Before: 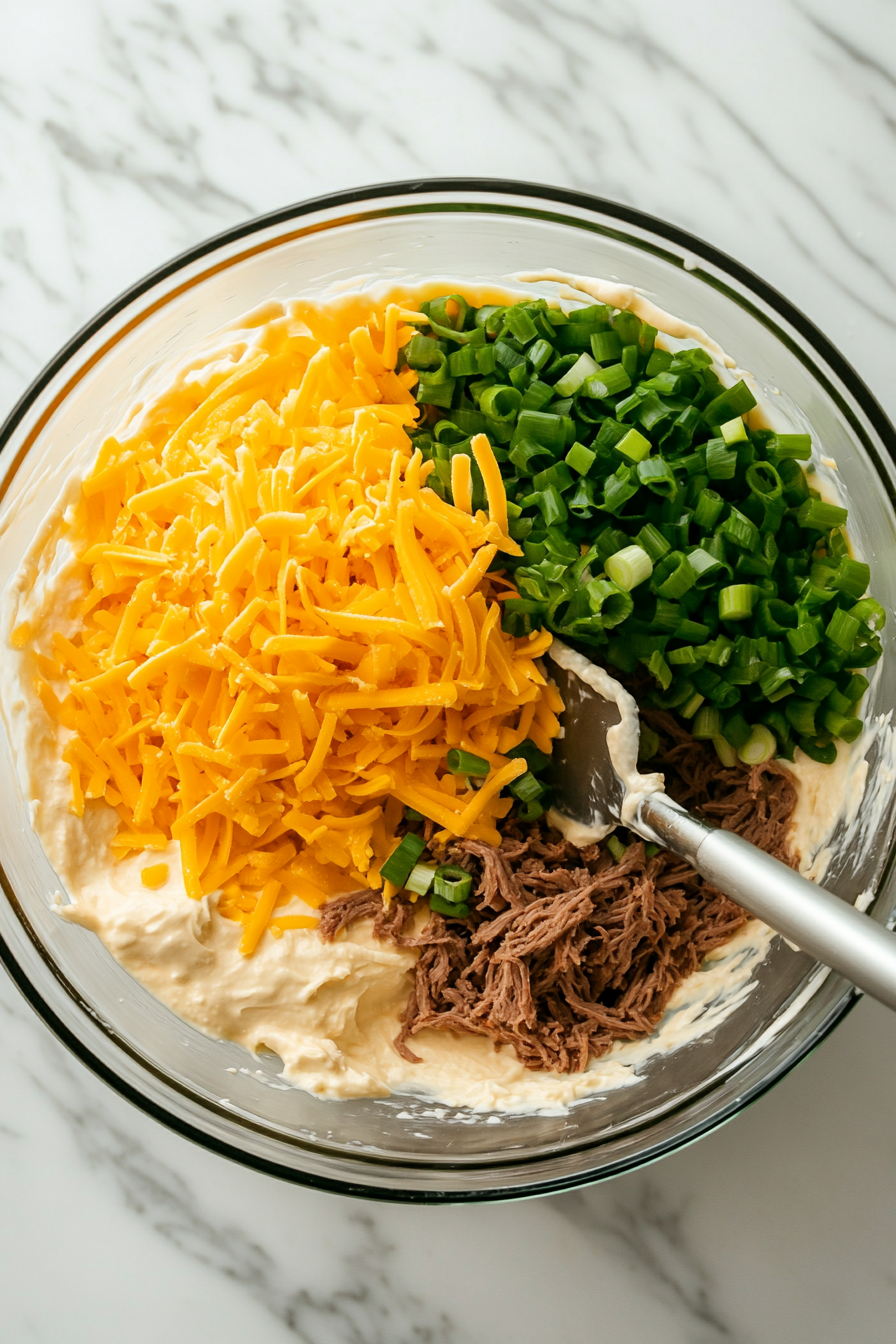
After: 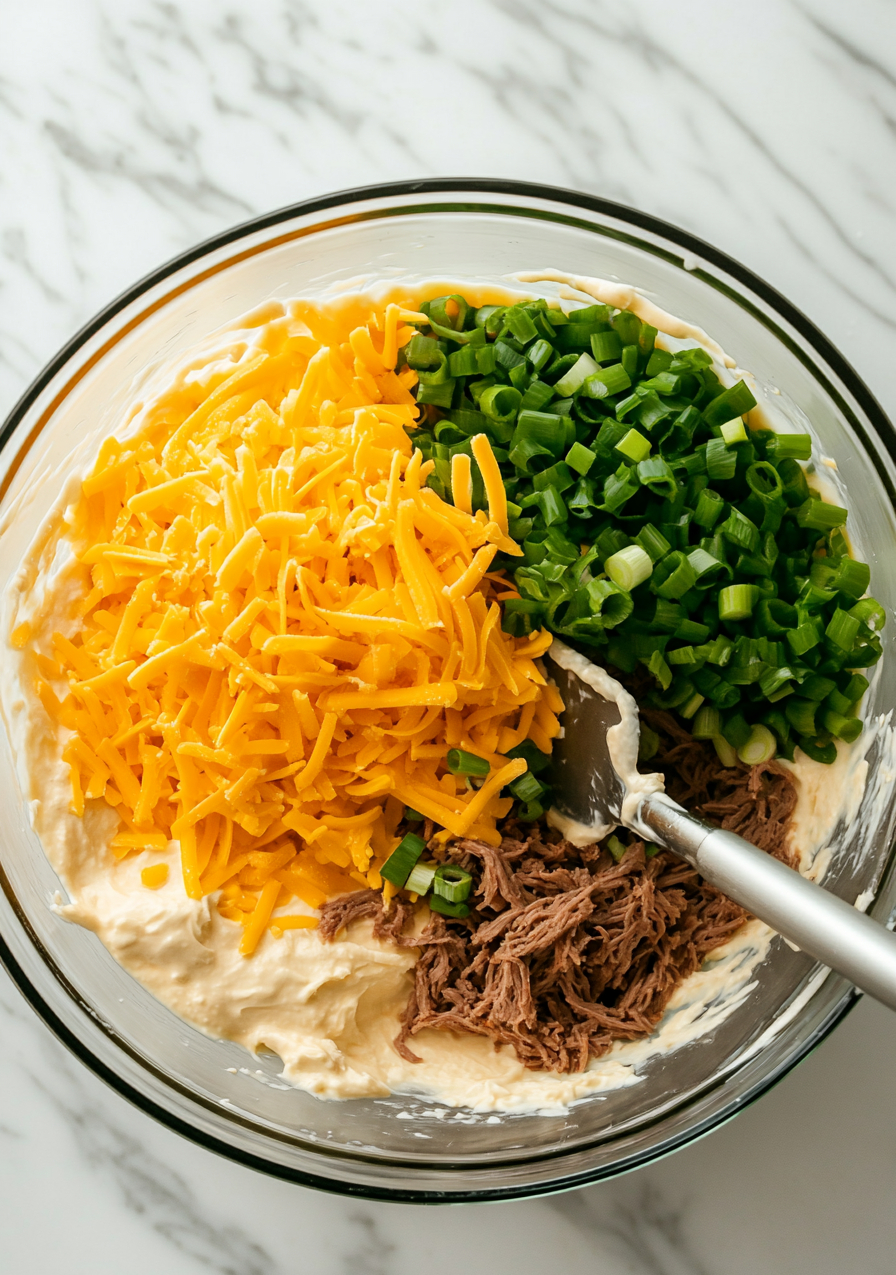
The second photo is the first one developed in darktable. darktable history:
crop and rotate: top 0.014%, bottom 5.06%
